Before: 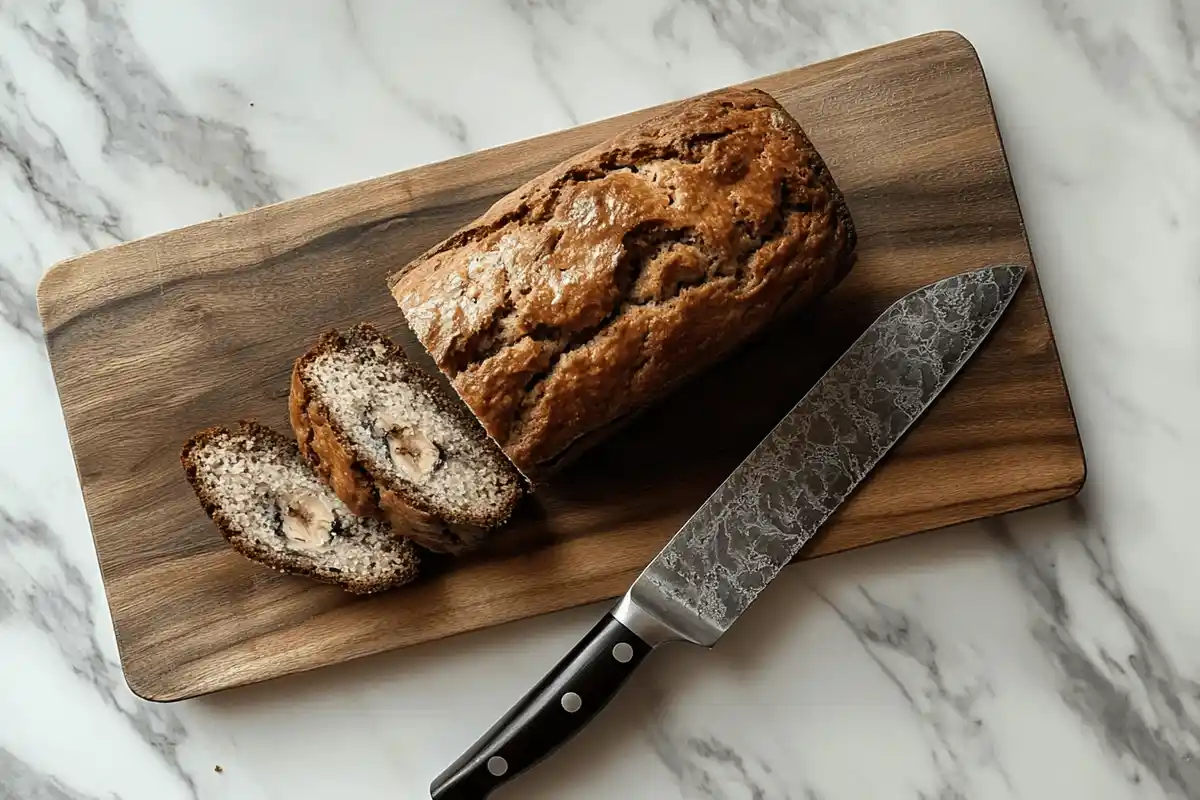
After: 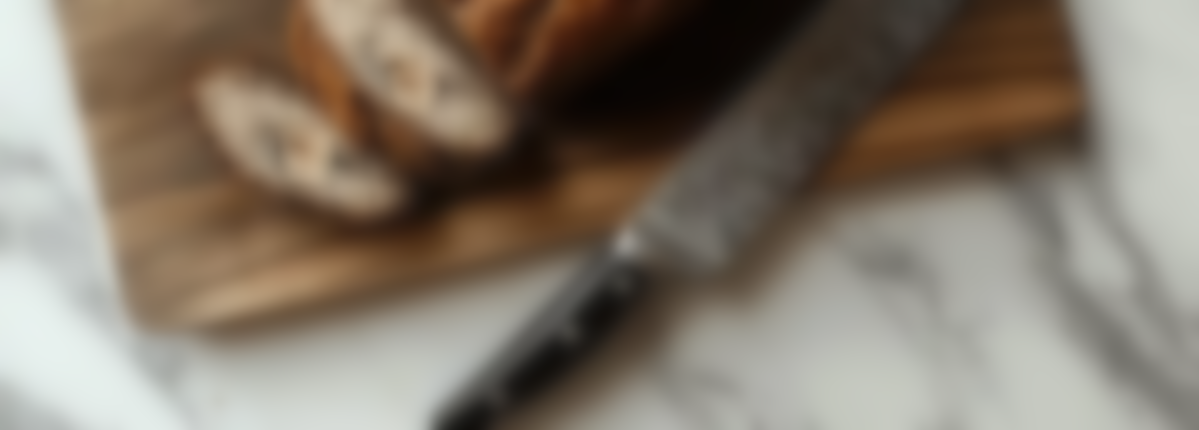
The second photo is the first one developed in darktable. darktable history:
lowpass: on, module defaults
sharpen: radius 3.69, amount 0.928
crop and rotate: top 46.237%
